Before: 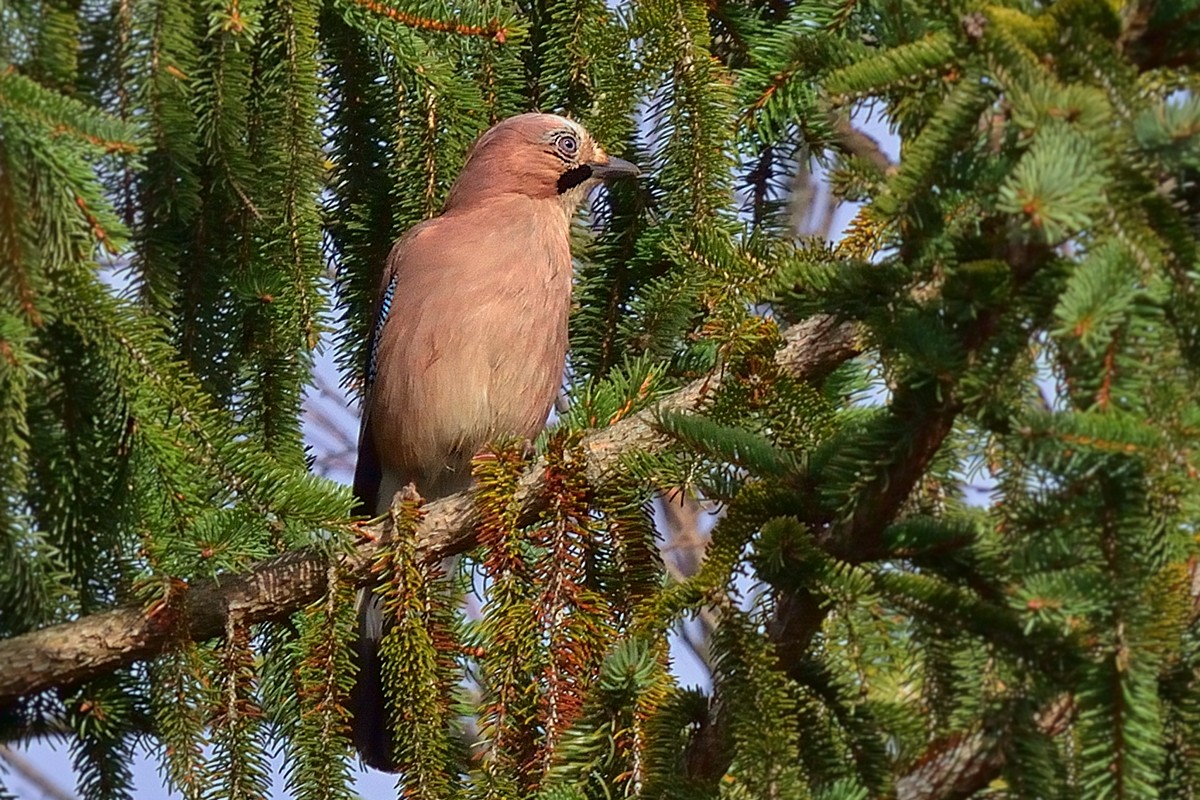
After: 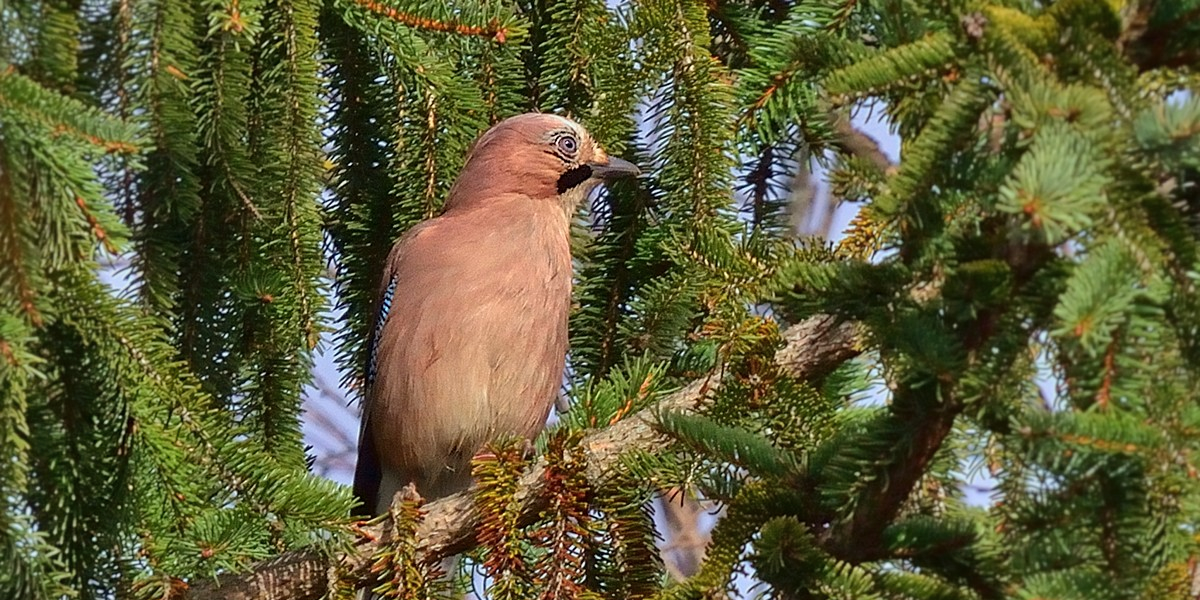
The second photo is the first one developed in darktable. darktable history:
crop: bottom 24.994%
shadows and highlights: soften with gaussian
